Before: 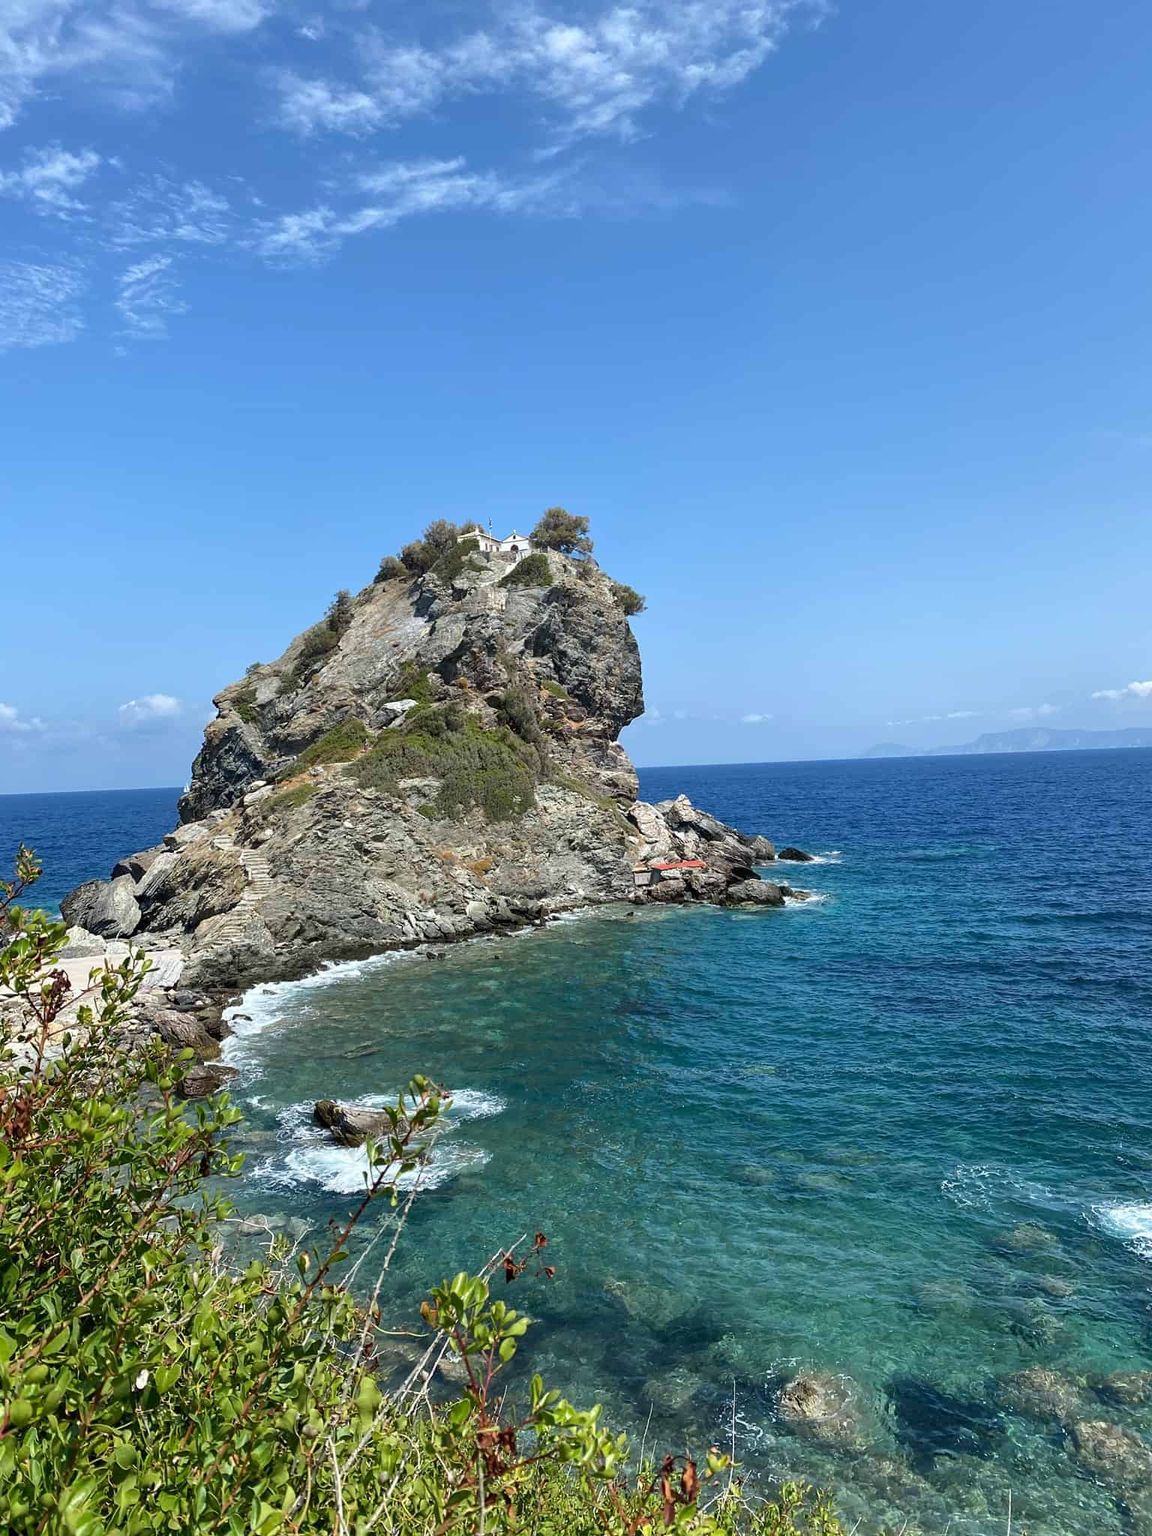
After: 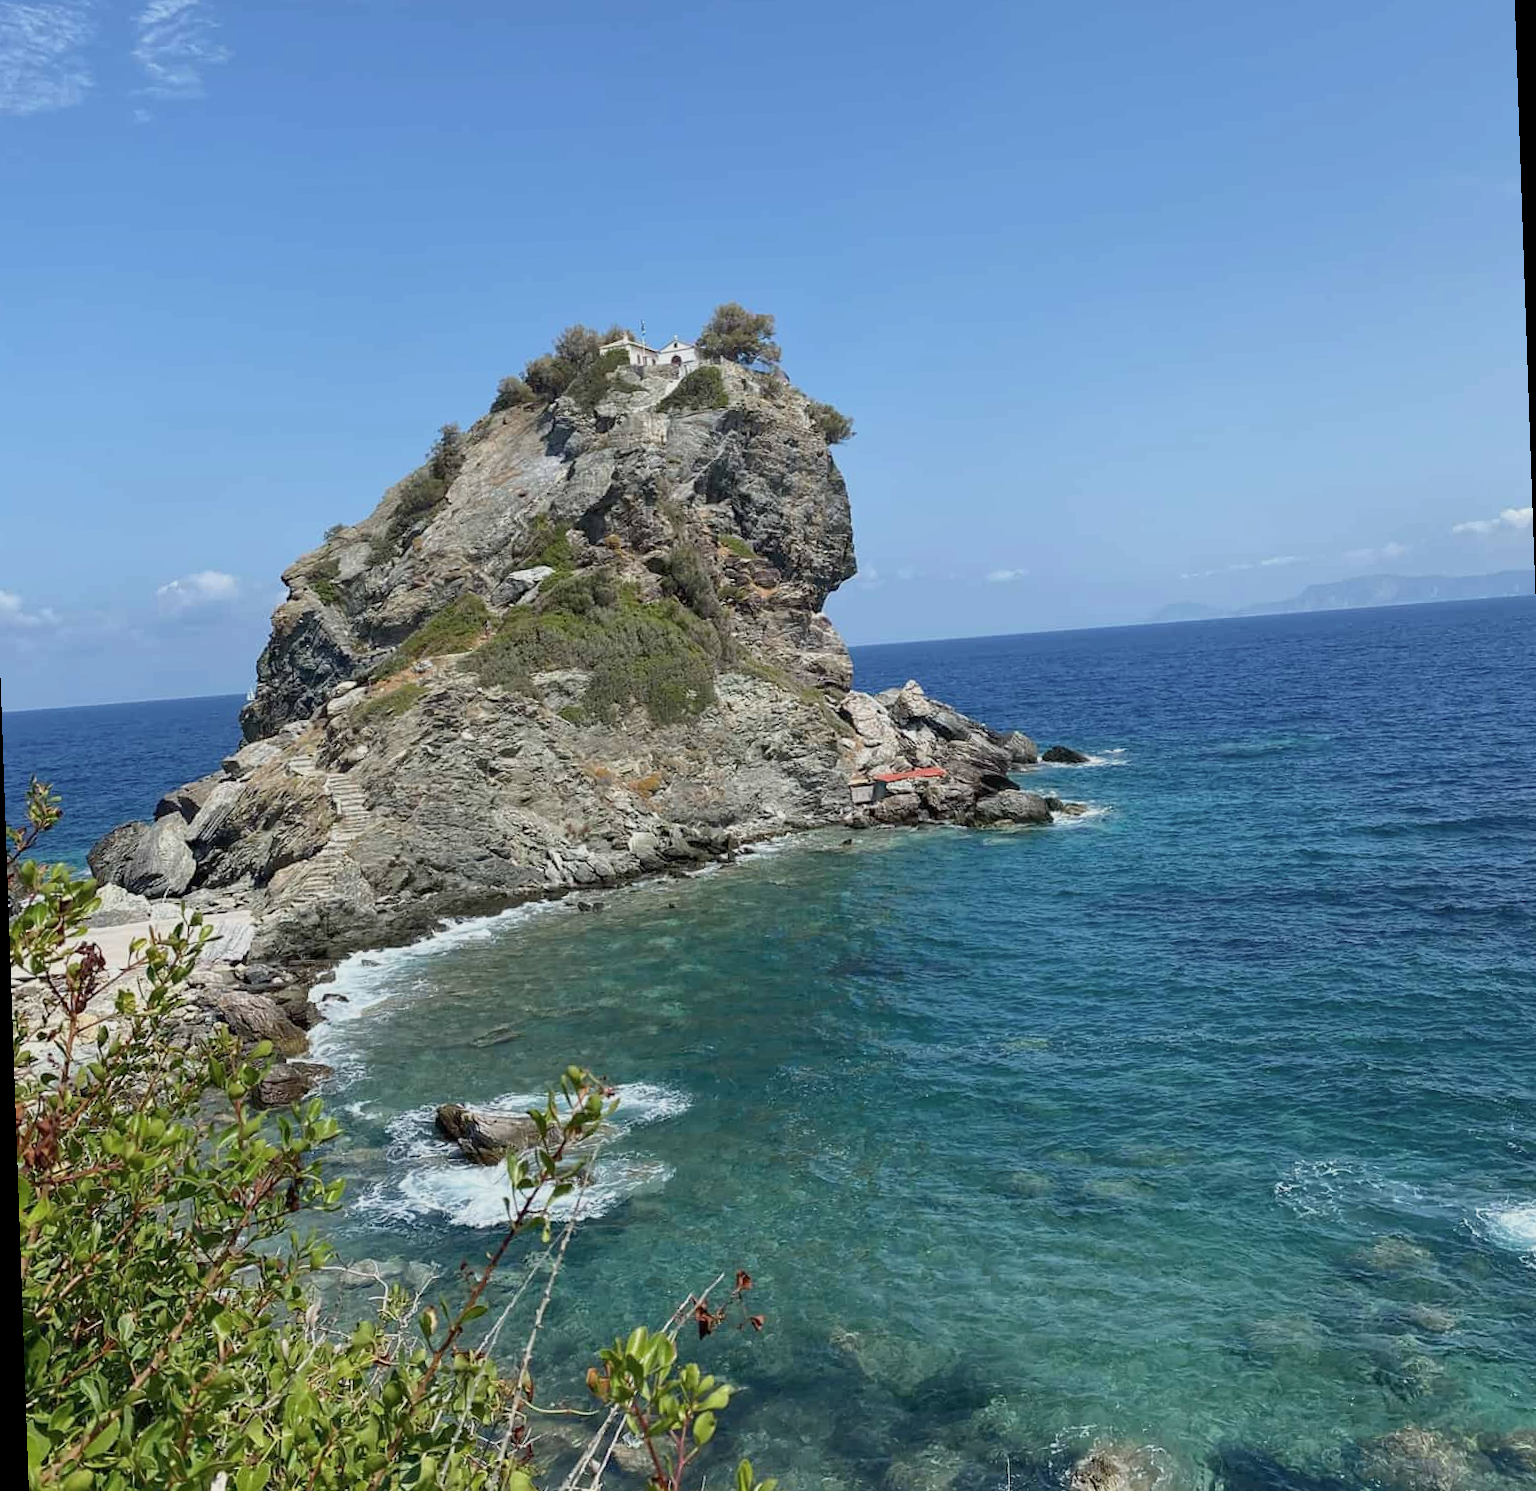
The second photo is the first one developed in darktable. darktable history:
rotate and perspective: rotation -2°, crop left 0.022, crop right 0.978, crop top 0.049, crop bottom 0.951
crop and rotate: top 15.774%, bottom 5.506%
color balance: contrast -15%
